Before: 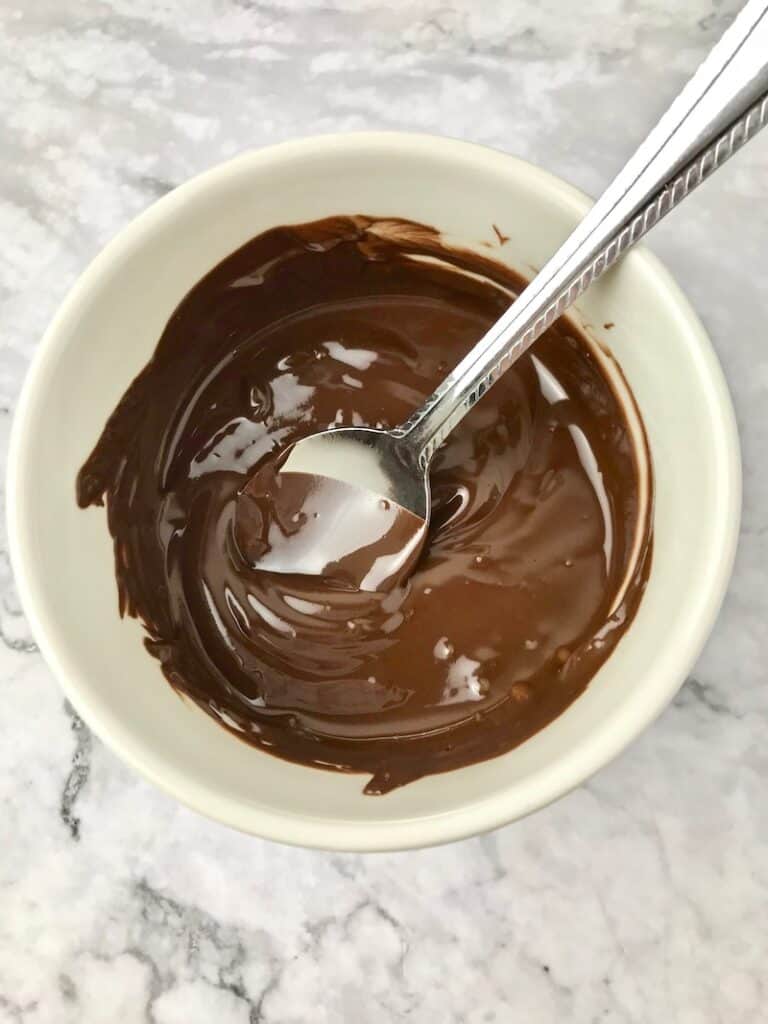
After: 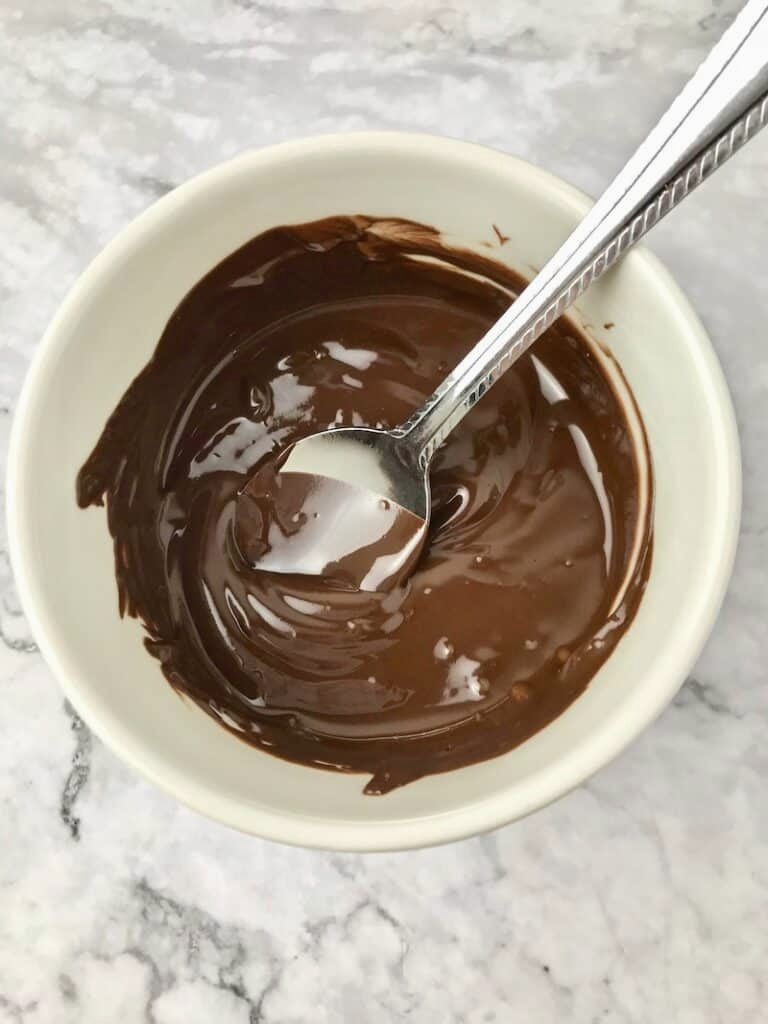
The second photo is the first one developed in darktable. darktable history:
contrast brightness saturation: saturation -0.1
exposure: exposure -0.05 EV
